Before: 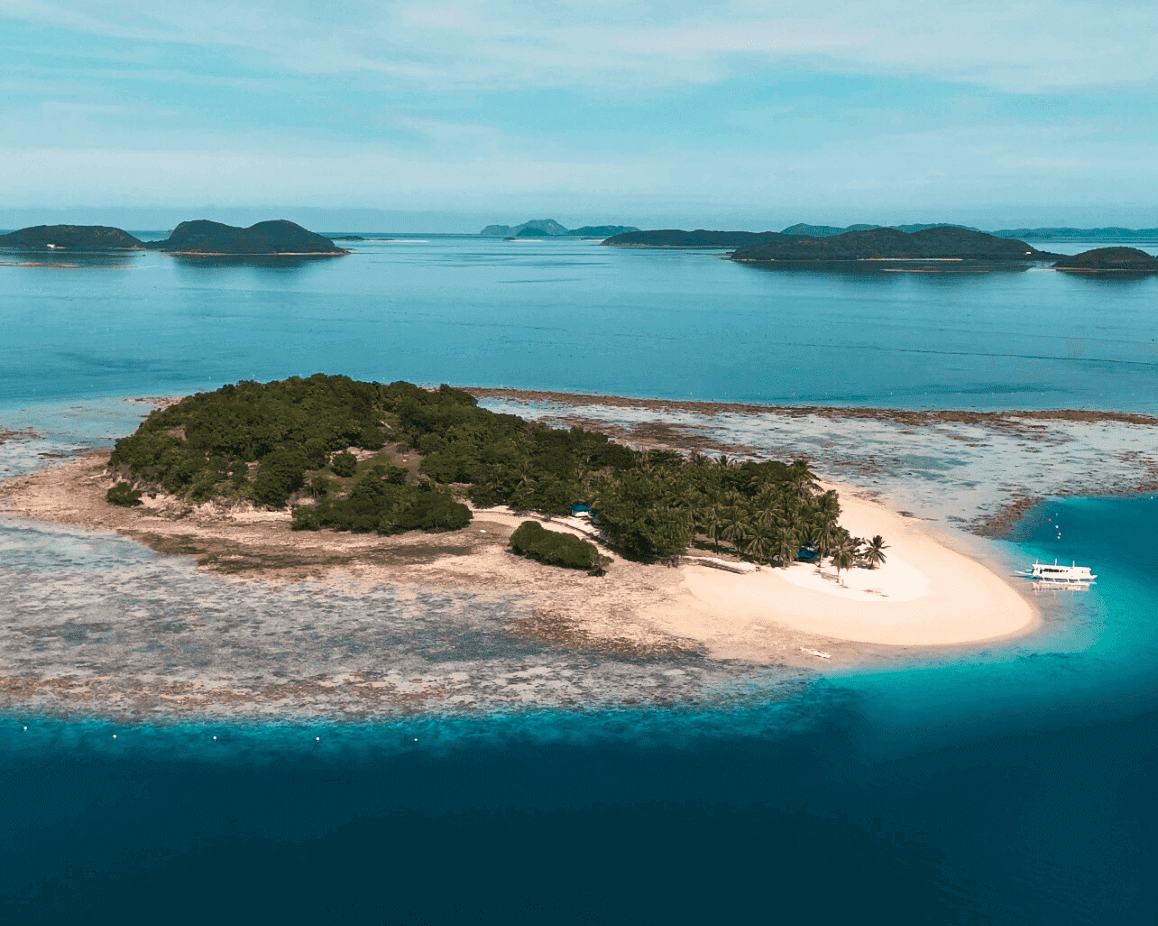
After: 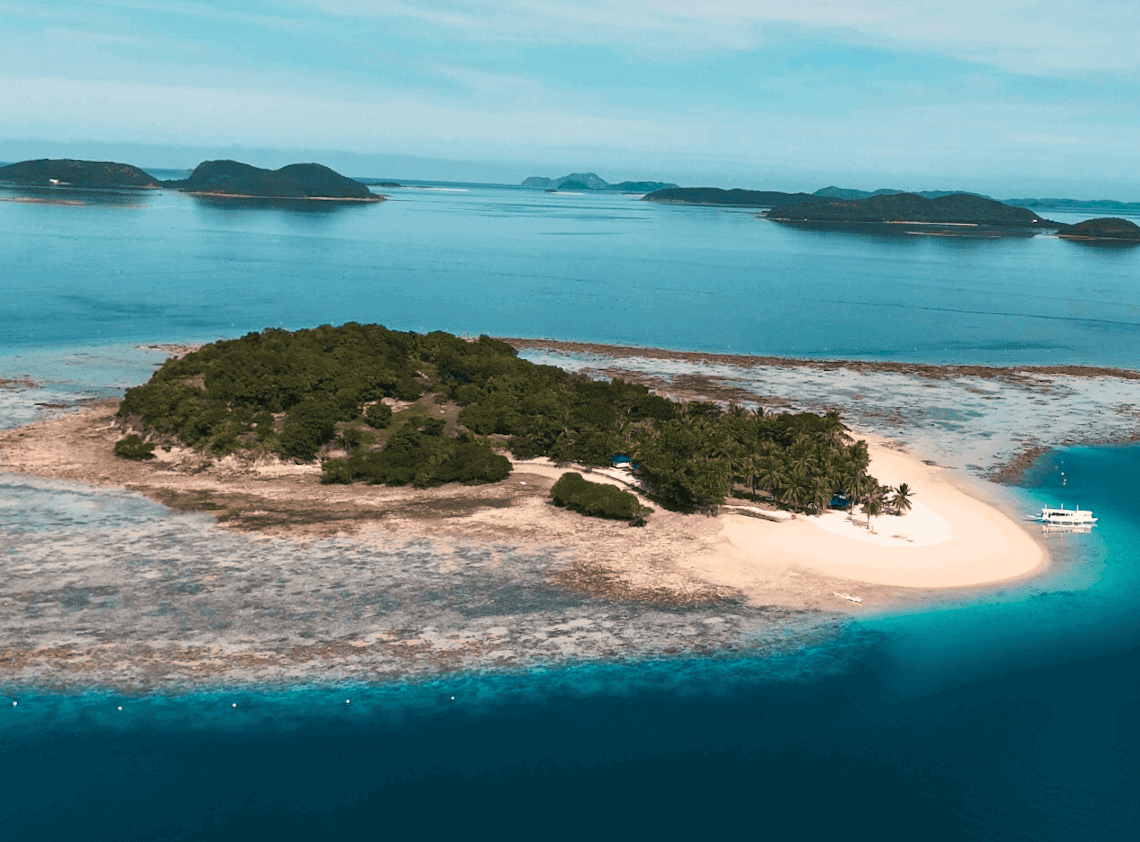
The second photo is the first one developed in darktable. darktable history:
rotate and perspective: rotation -0.013°, lens shift (vertical) -0.027, lens shift (horizontal) 0.178, crop left 0.016, crop right 0.989, crop top 0.082, crop bottom 0.918
tone equalizer: on, module defaults
